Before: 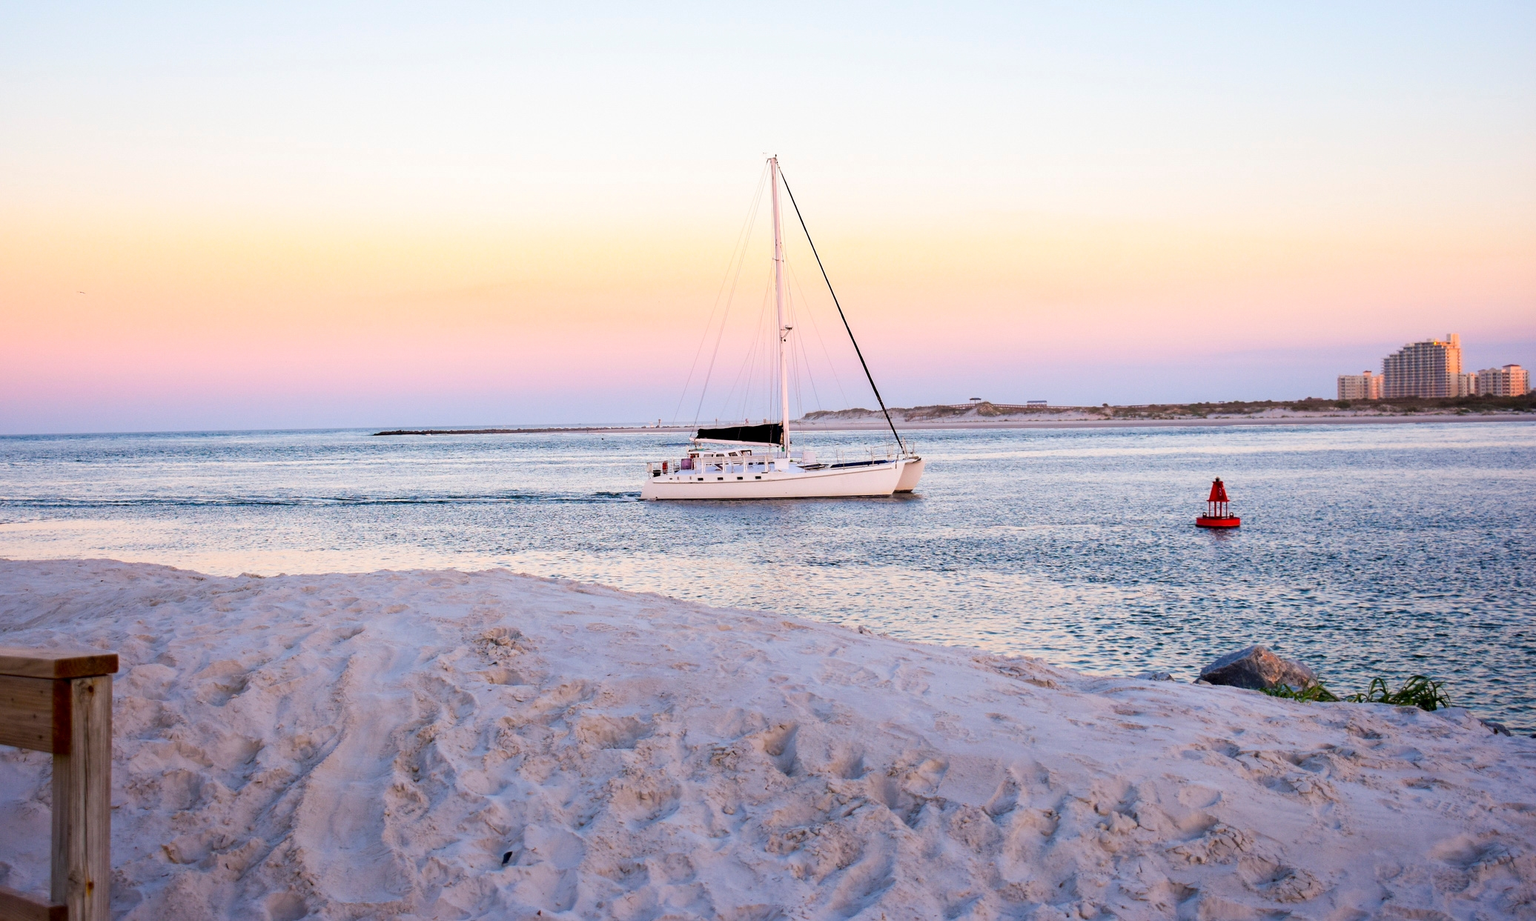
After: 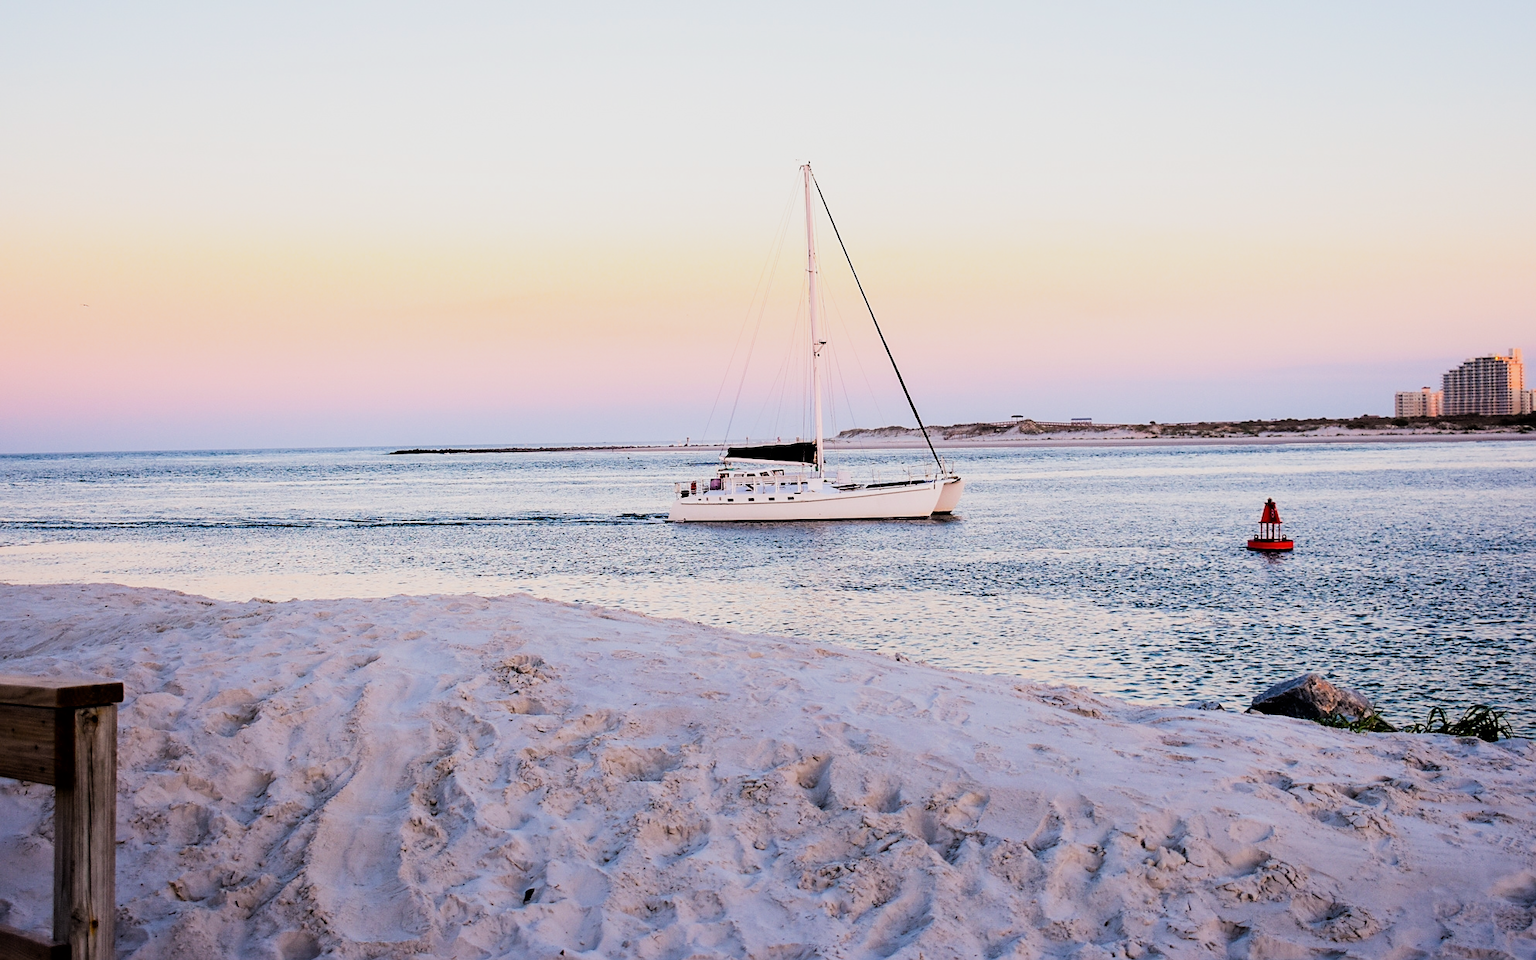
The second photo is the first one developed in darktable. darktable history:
filmic rgb: black relative exposure -5.14 EV, white relative exposure 3.96 EV, threshold 5.96 EV, hardness 2.88, contrast 1.399, highlights saturation mix -29.08%, preserve chrominance max RGB, enable highlight reconstruction true
sharpen: radius 1.881, amount 0.401, threshold 1.212
crop: right 4.056%, bottom 0.023%
